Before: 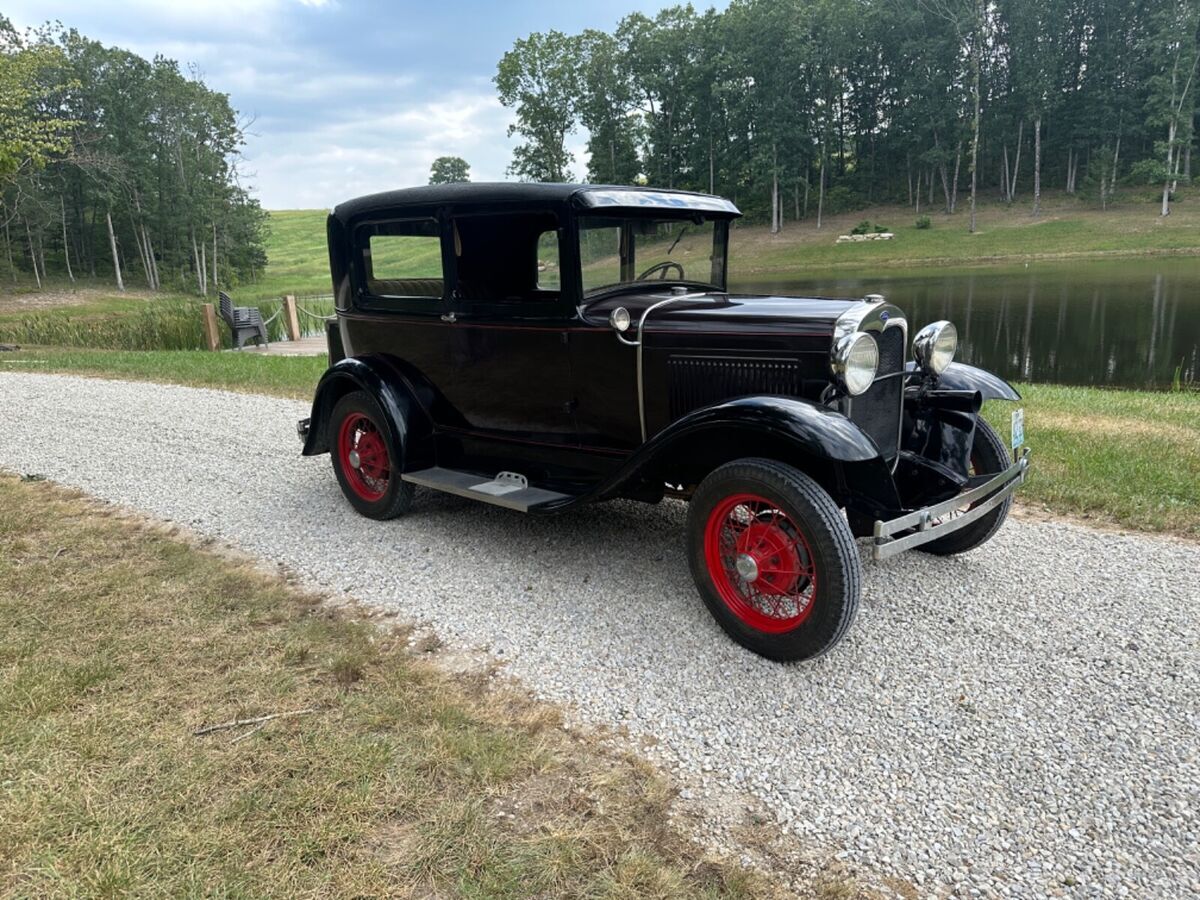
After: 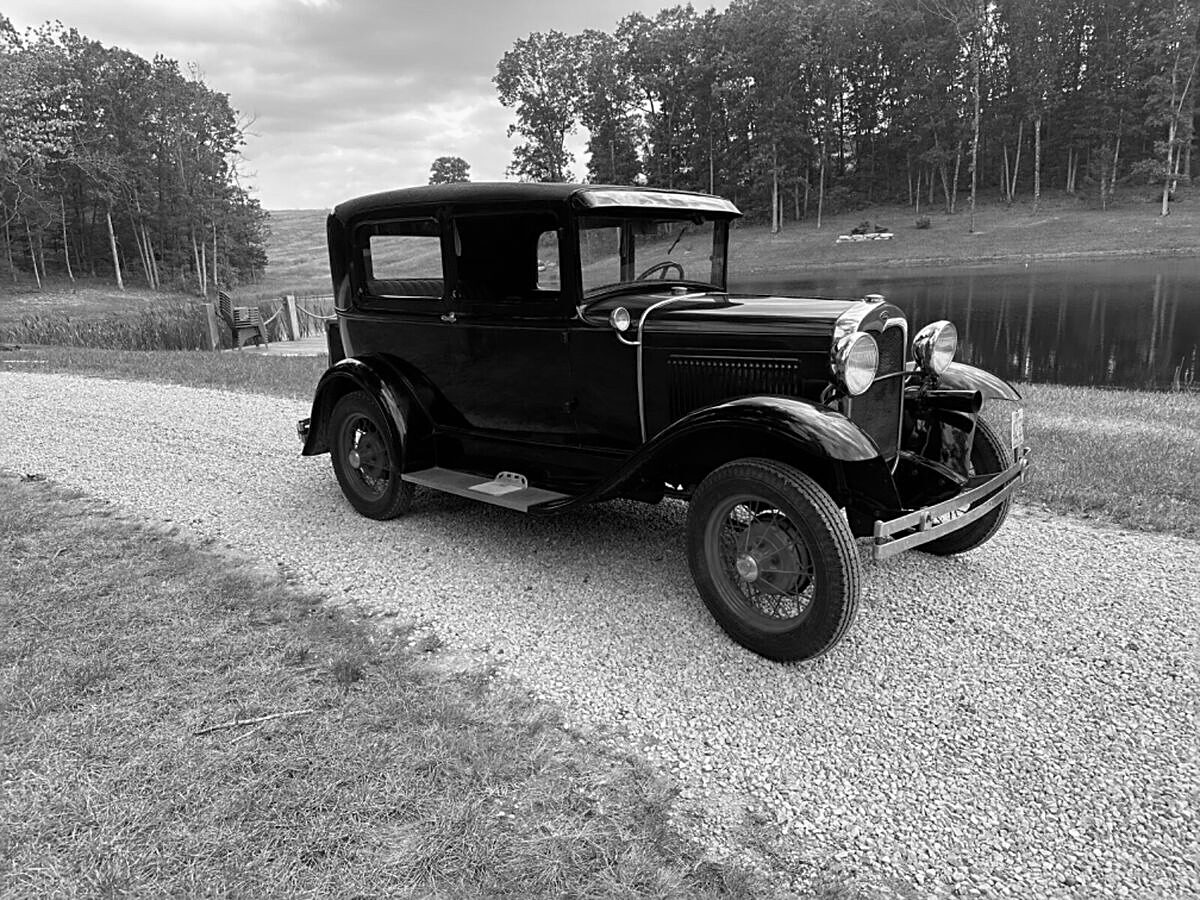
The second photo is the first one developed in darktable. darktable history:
sharpen: on, module defaults
monochrome: a -6.99, b 35.61, size 1.4
